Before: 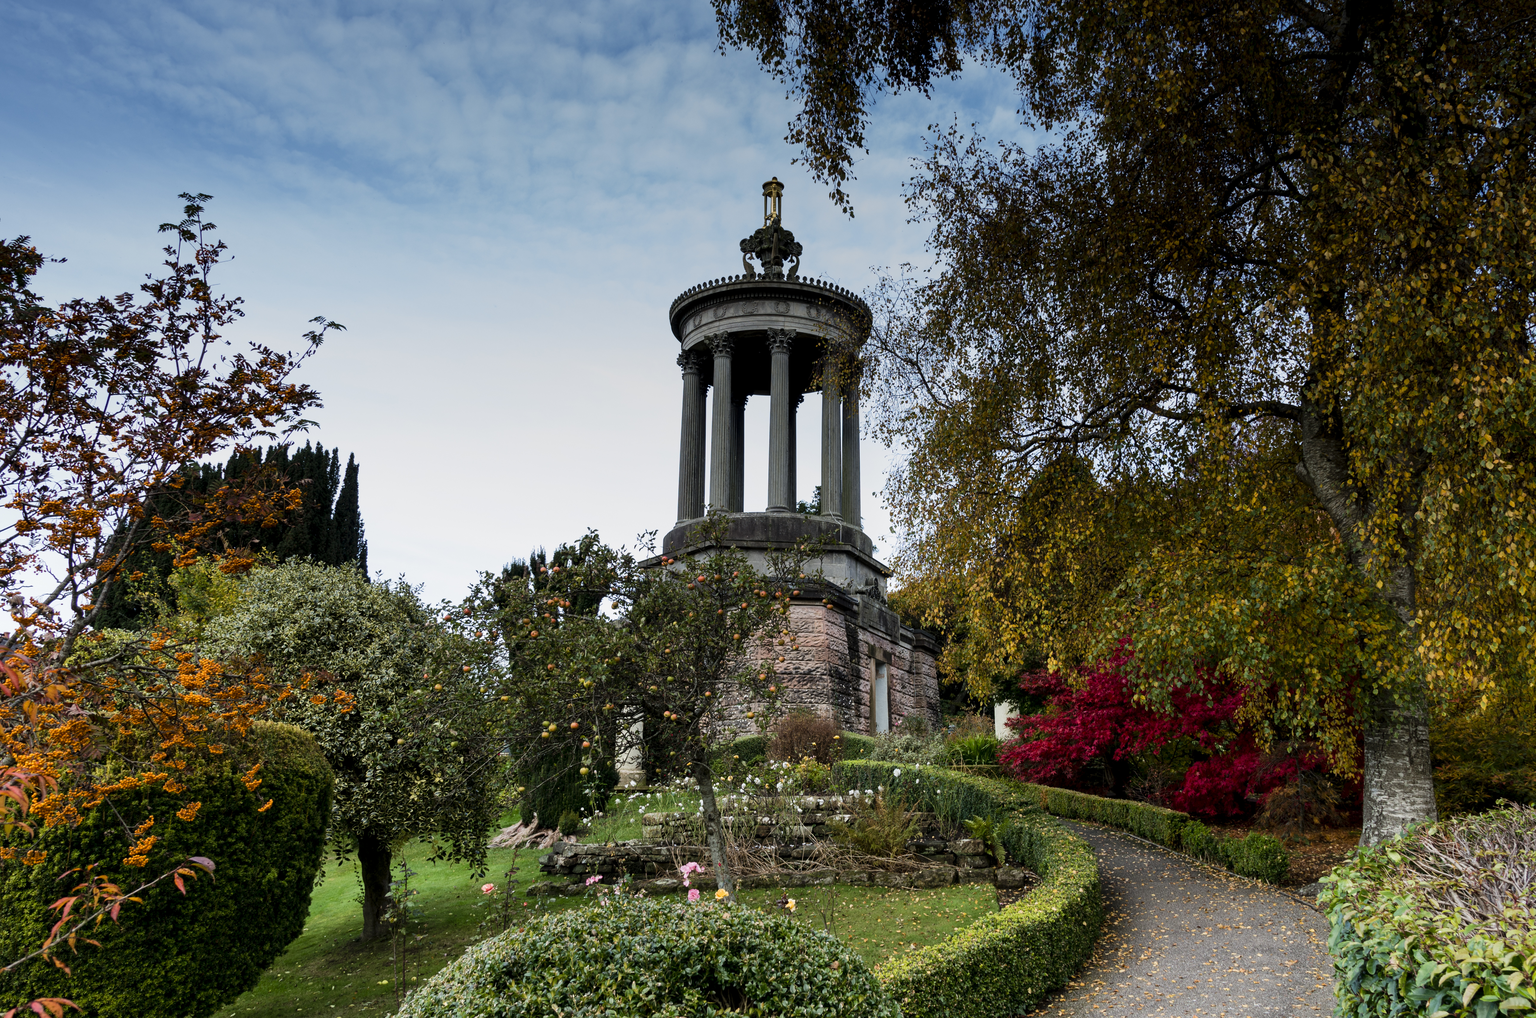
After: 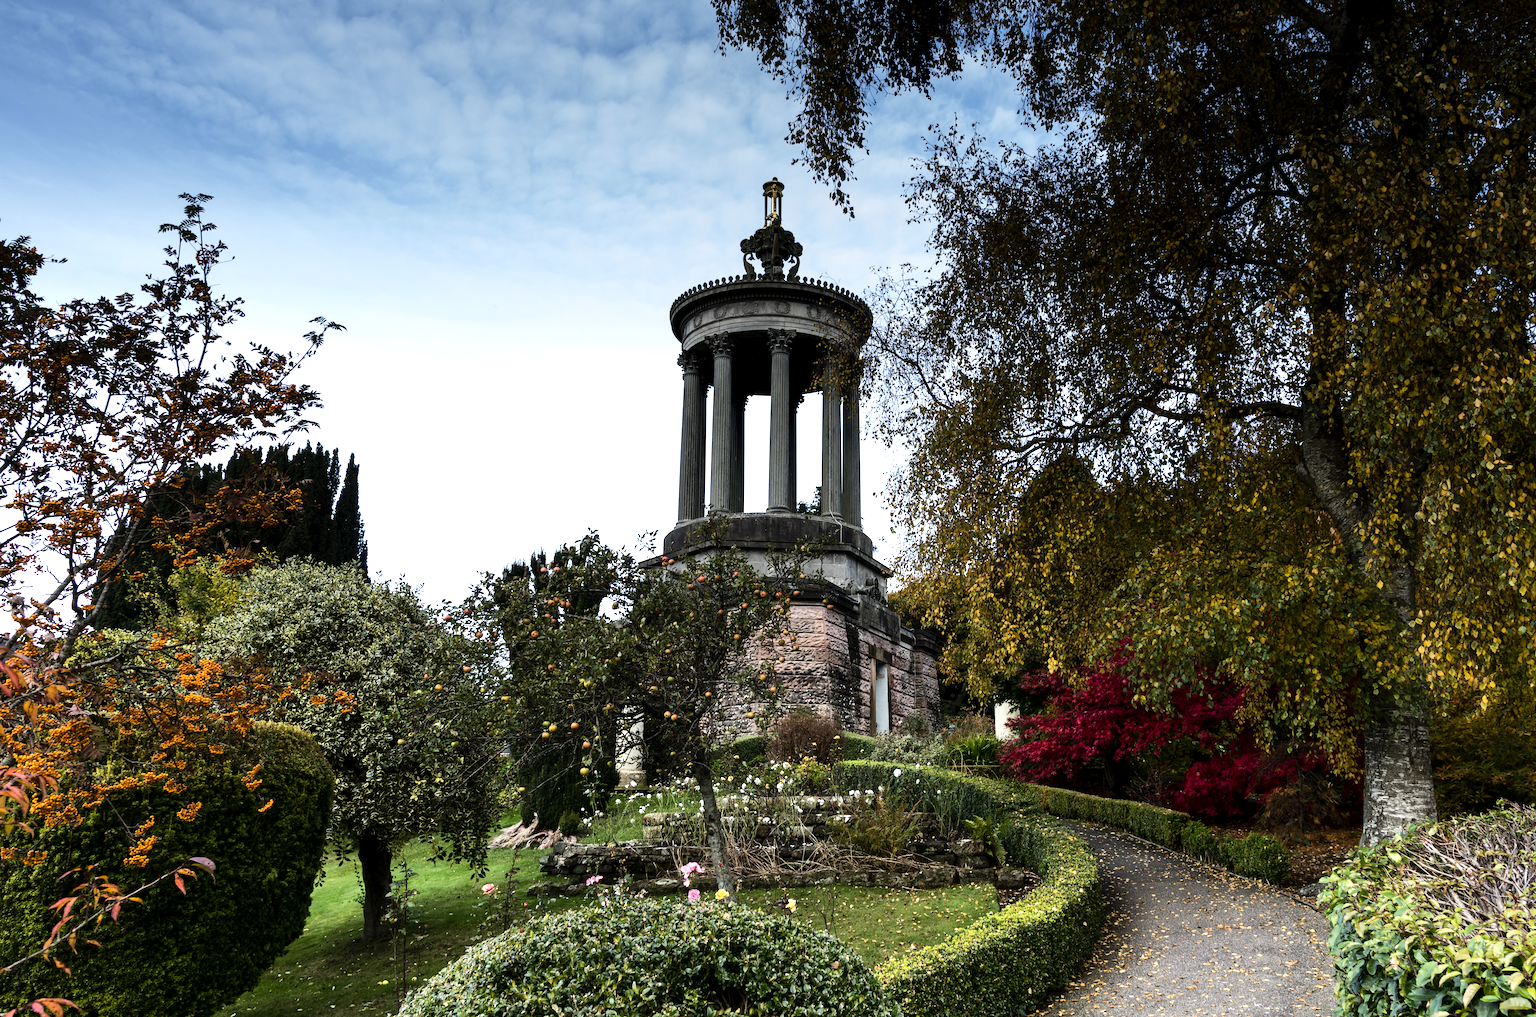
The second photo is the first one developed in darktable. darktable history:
tone equalizer: -8 EV -0.729 EV, -7 EV -0.73 EV, -6 EV -0.586 EV, -5 EV -0.425 EV, -3 EV 0.369 EV, -2 EV 0.6 EV, -1 EV 0.694 EV, +0 EV 0.767 EV, edges refinement/feathering 500, mask exposure compensation -1.57 EV, preserve details no
